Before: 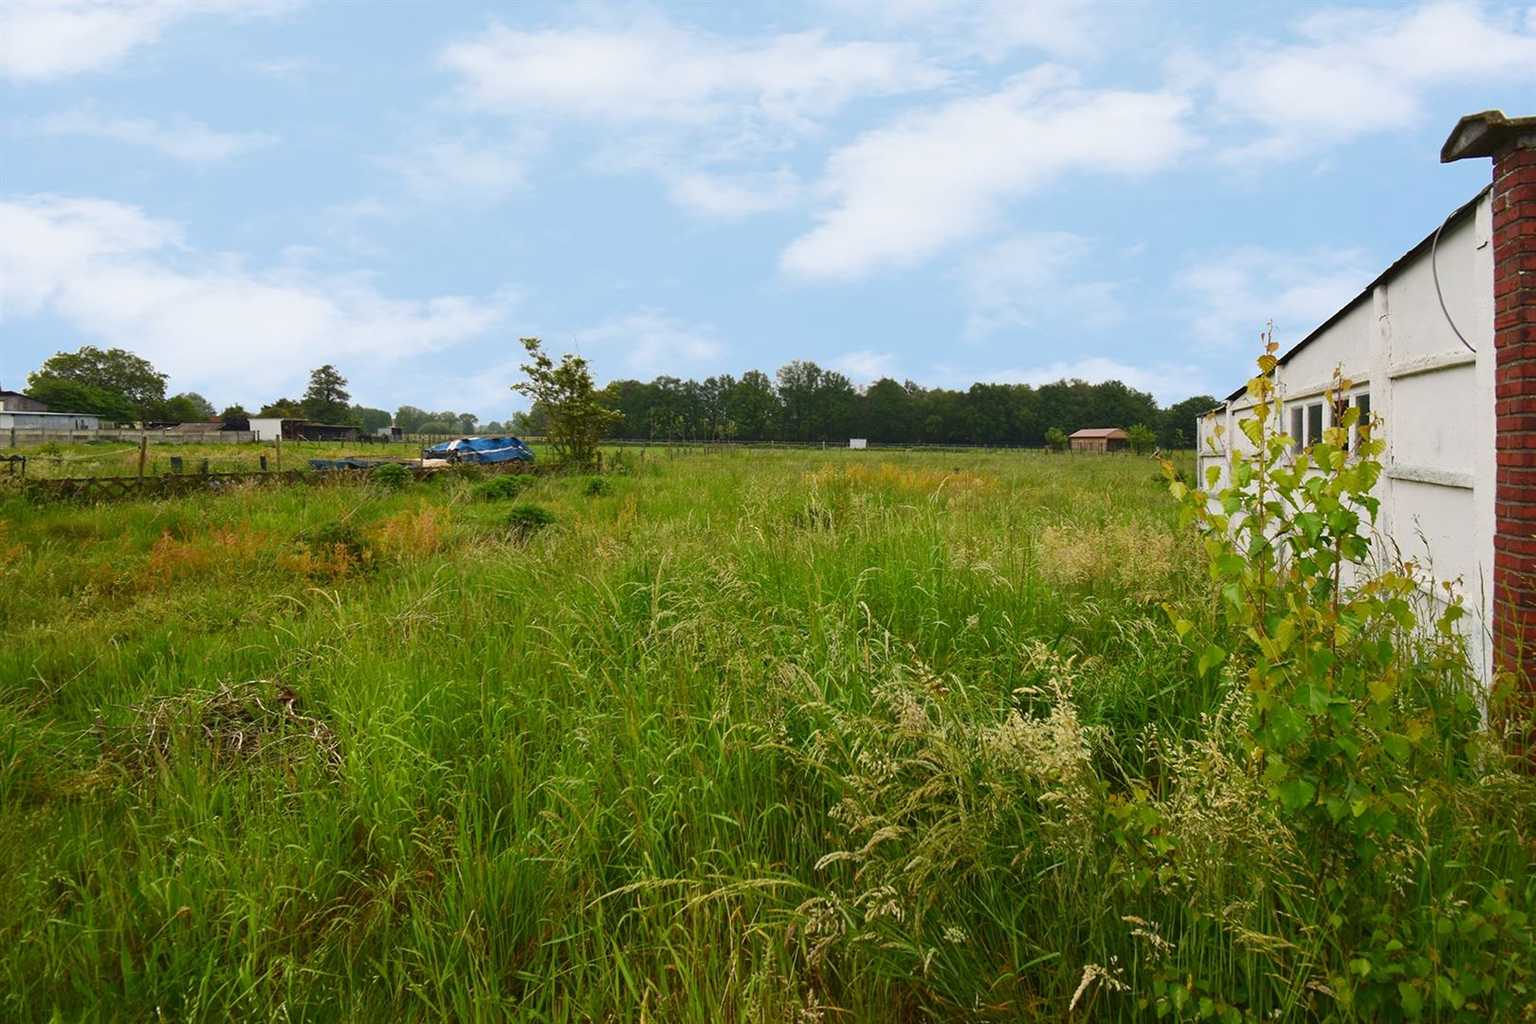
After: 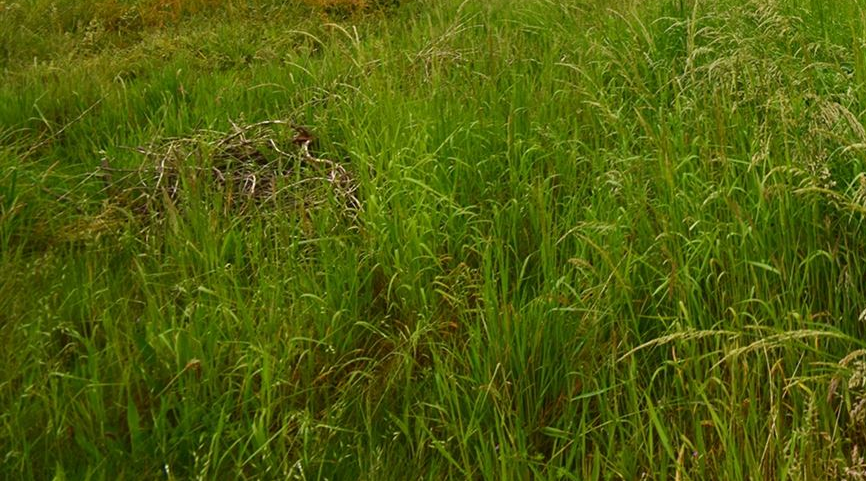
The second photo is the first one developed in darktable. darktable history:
crop and rotate: top 55.332%, right 46.507%, bottom 0.108%
